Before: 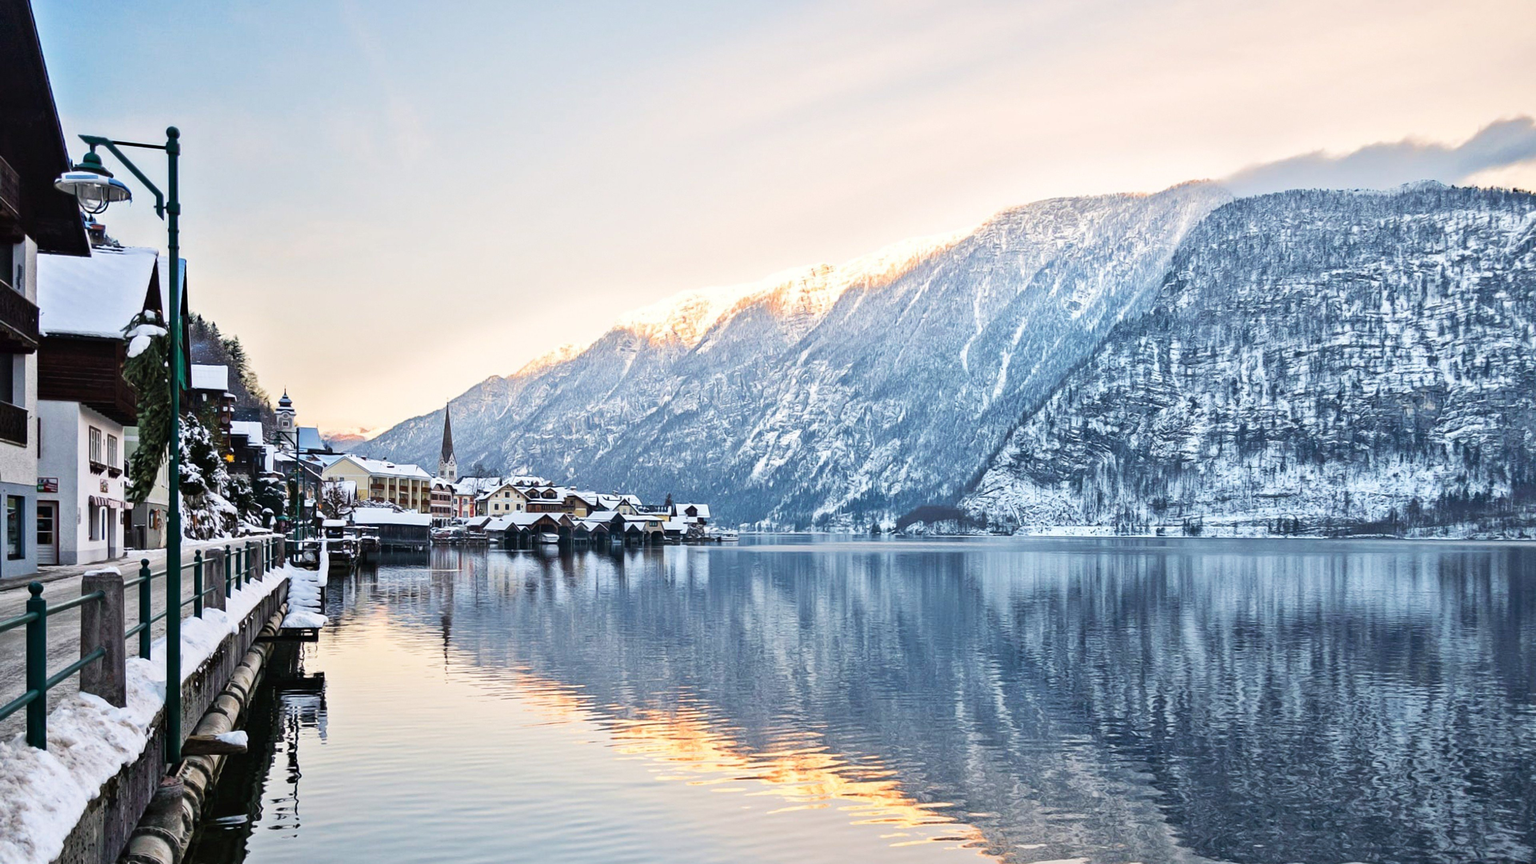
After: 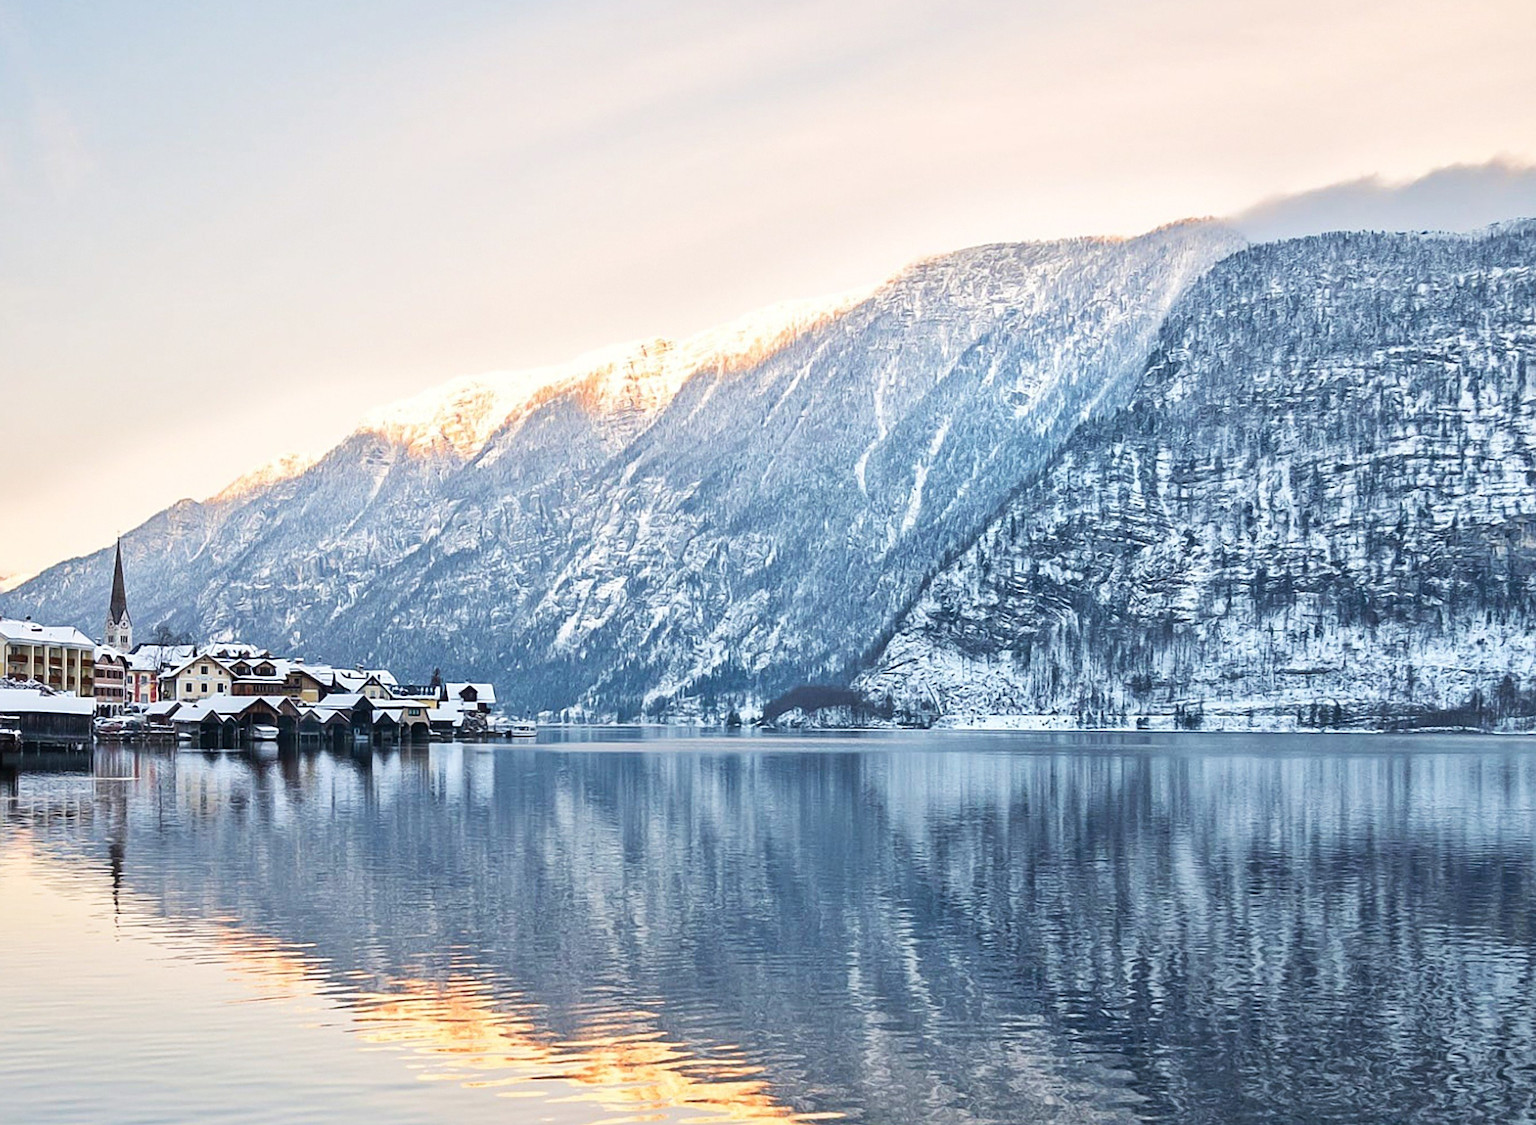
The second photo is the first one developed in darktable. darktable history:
sharpen: on, module defaults
crop and rotate: left 23.79%, top 3.34%, right 6.584%, bottom 5.998%
